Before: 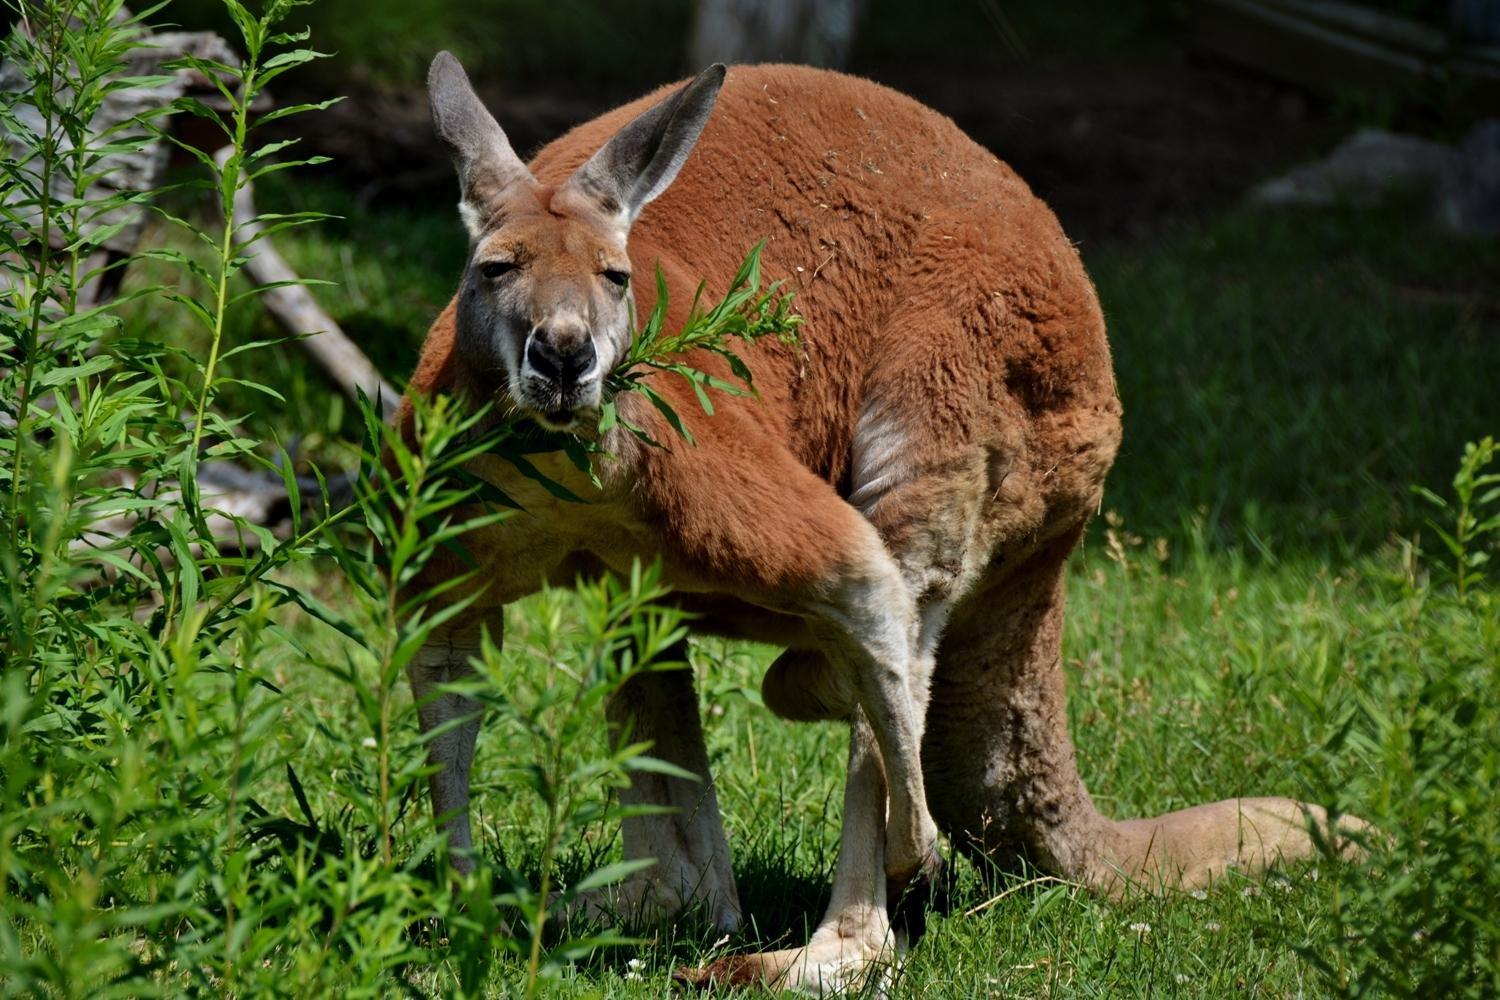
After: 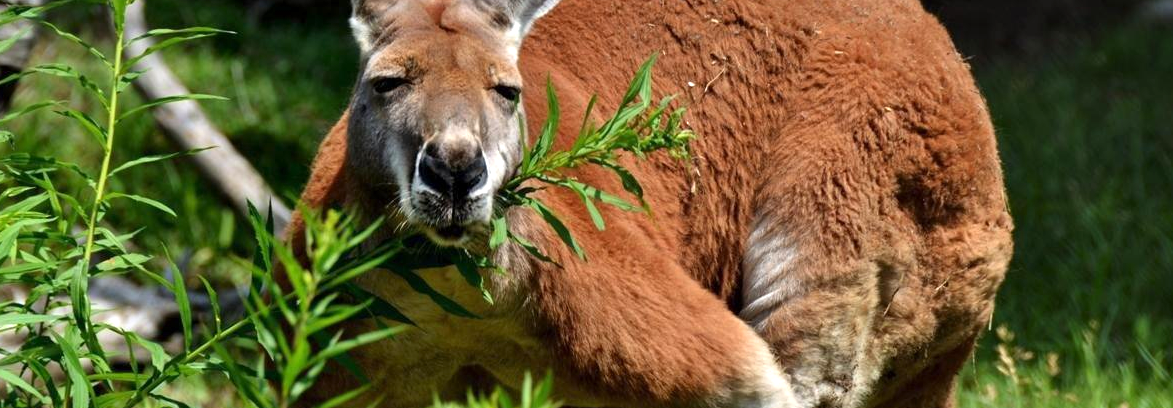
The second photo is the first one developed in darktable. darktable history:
exposure: exposure 0.6 EV, compensate highlight preservation false
crop: left 7.302%, top 18.542%, right 14.436%, bottom 40.623%
